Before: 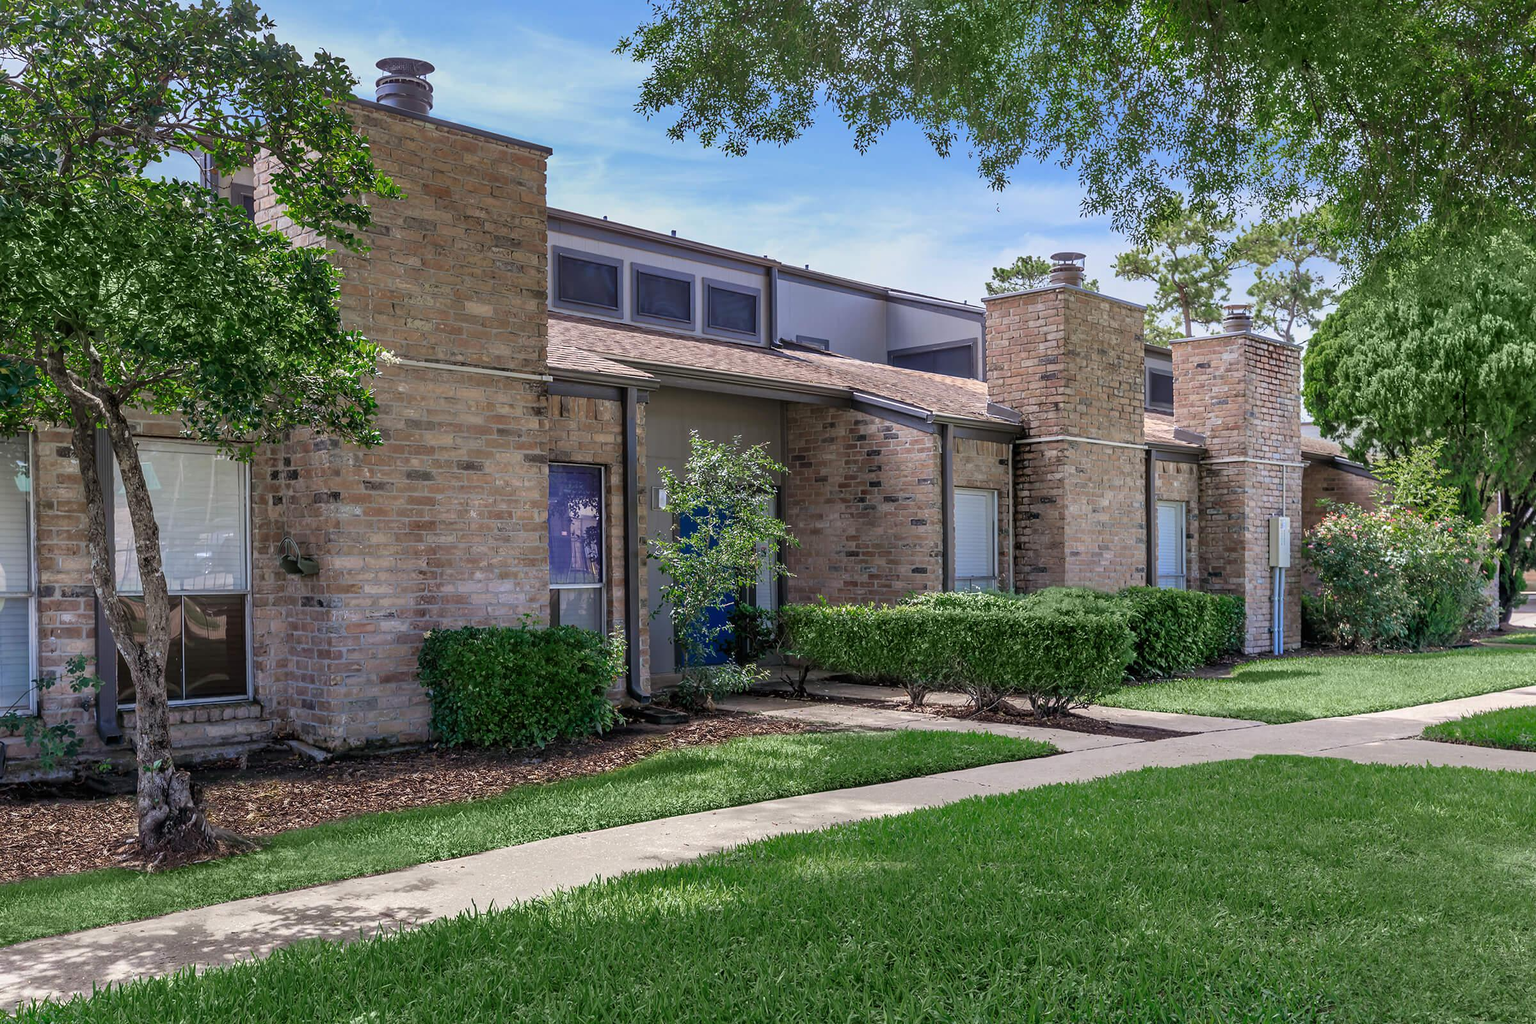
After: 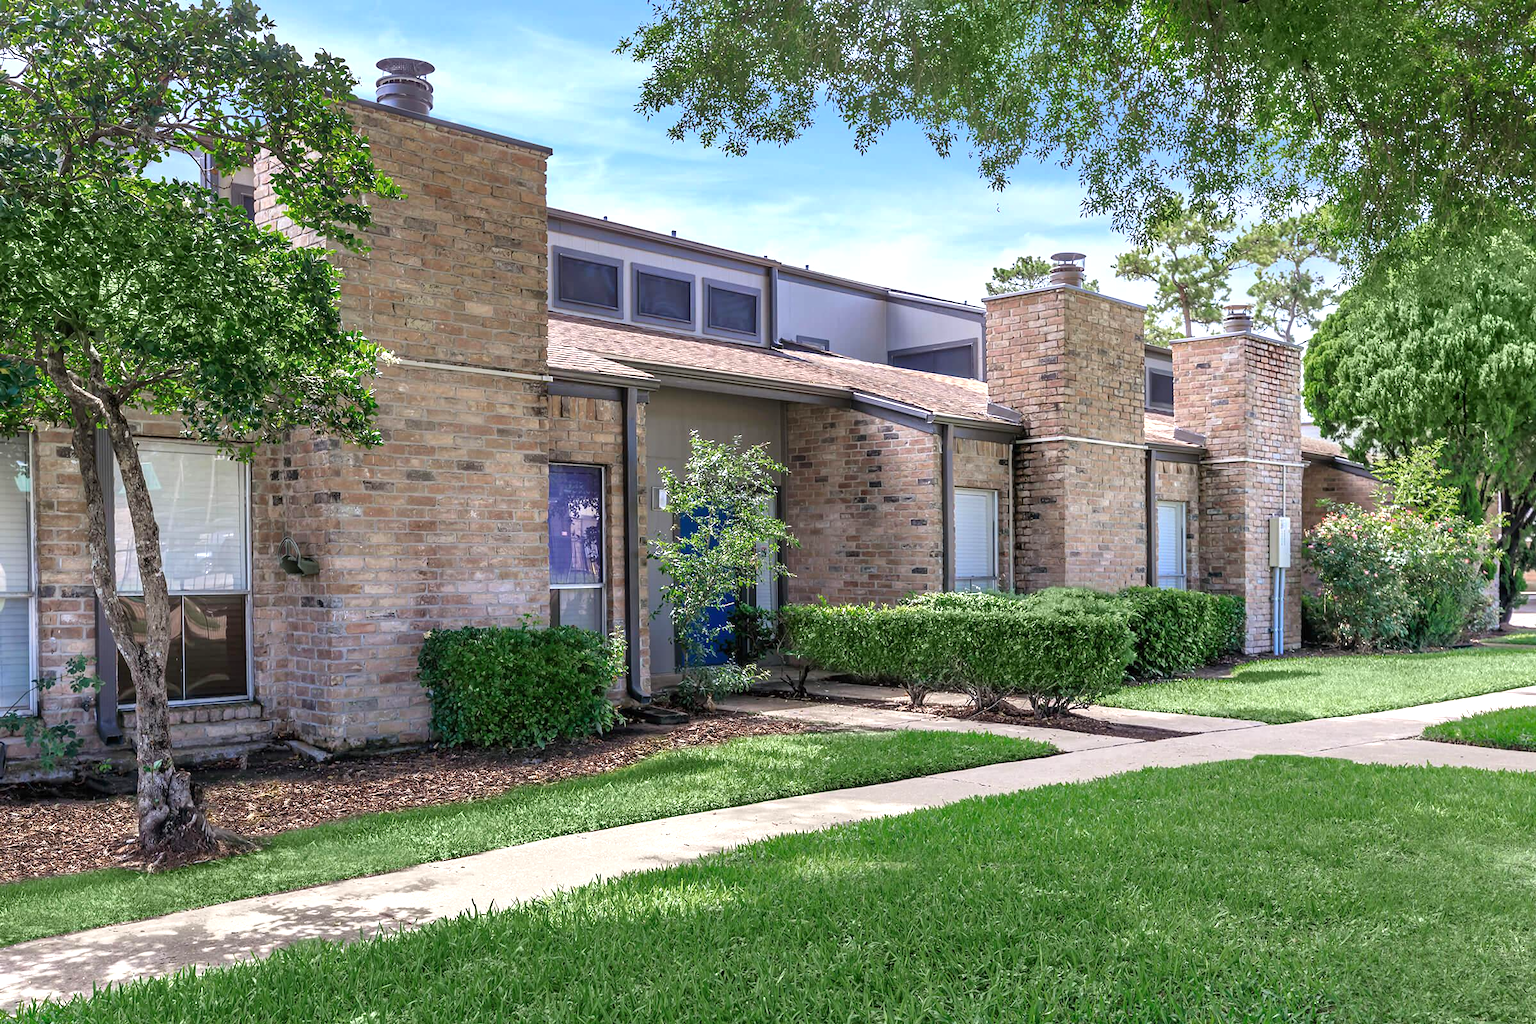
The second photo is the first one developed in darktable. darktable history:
exposure: exposure 0.641 EV, compensate exposure bias true, compensate highlight preservation false
